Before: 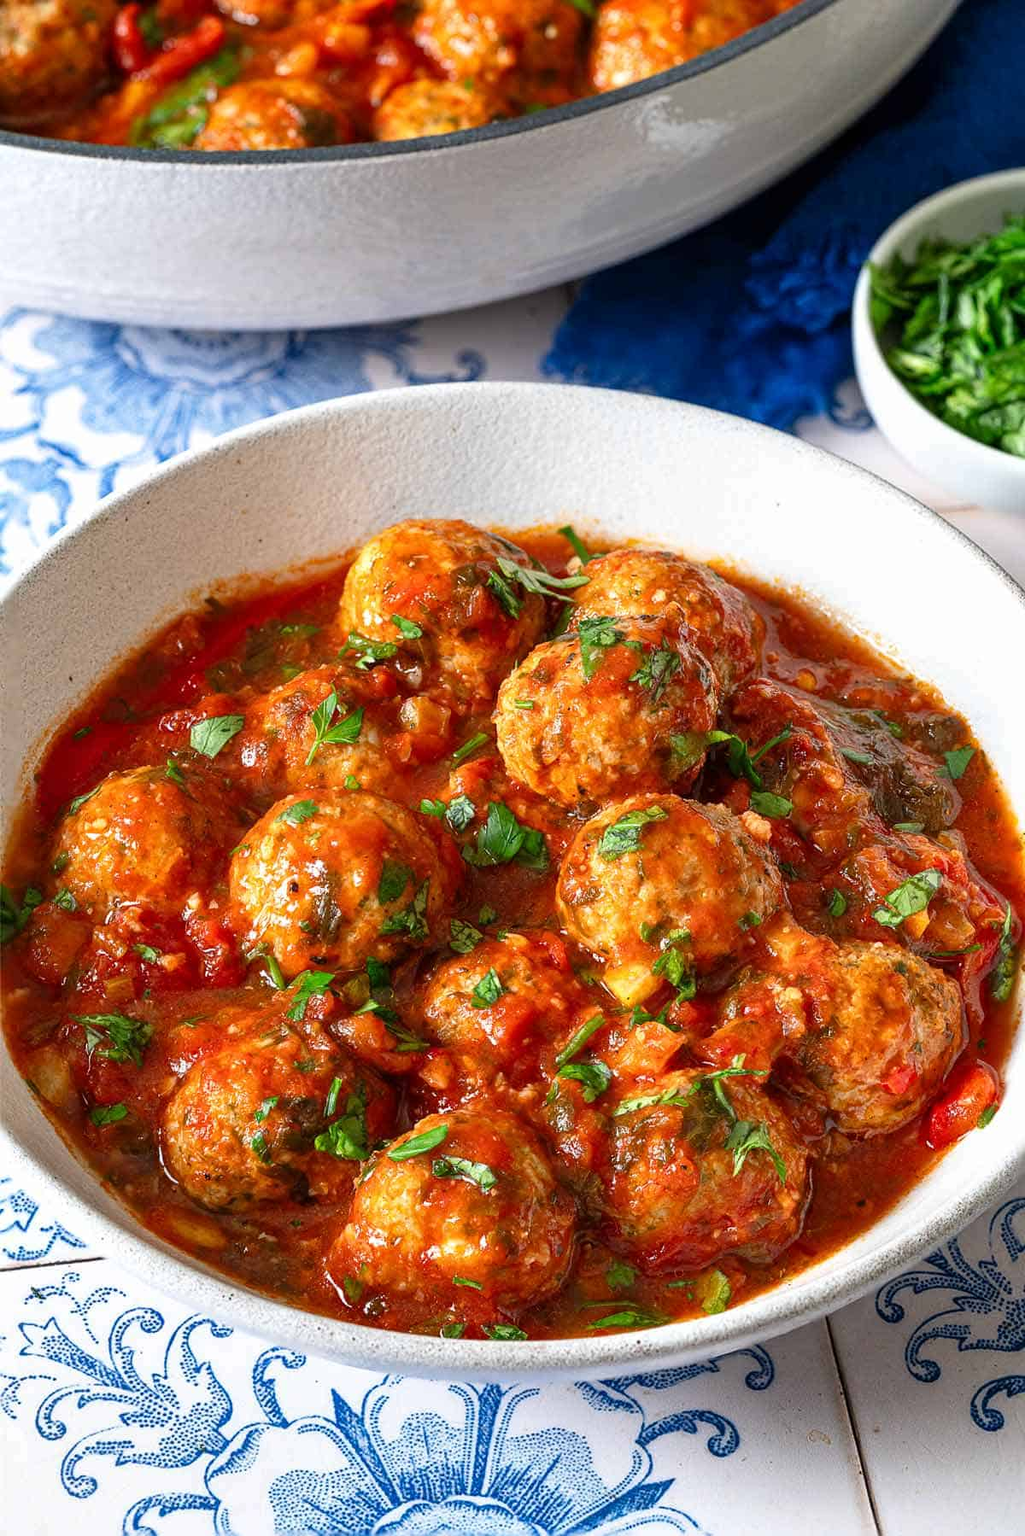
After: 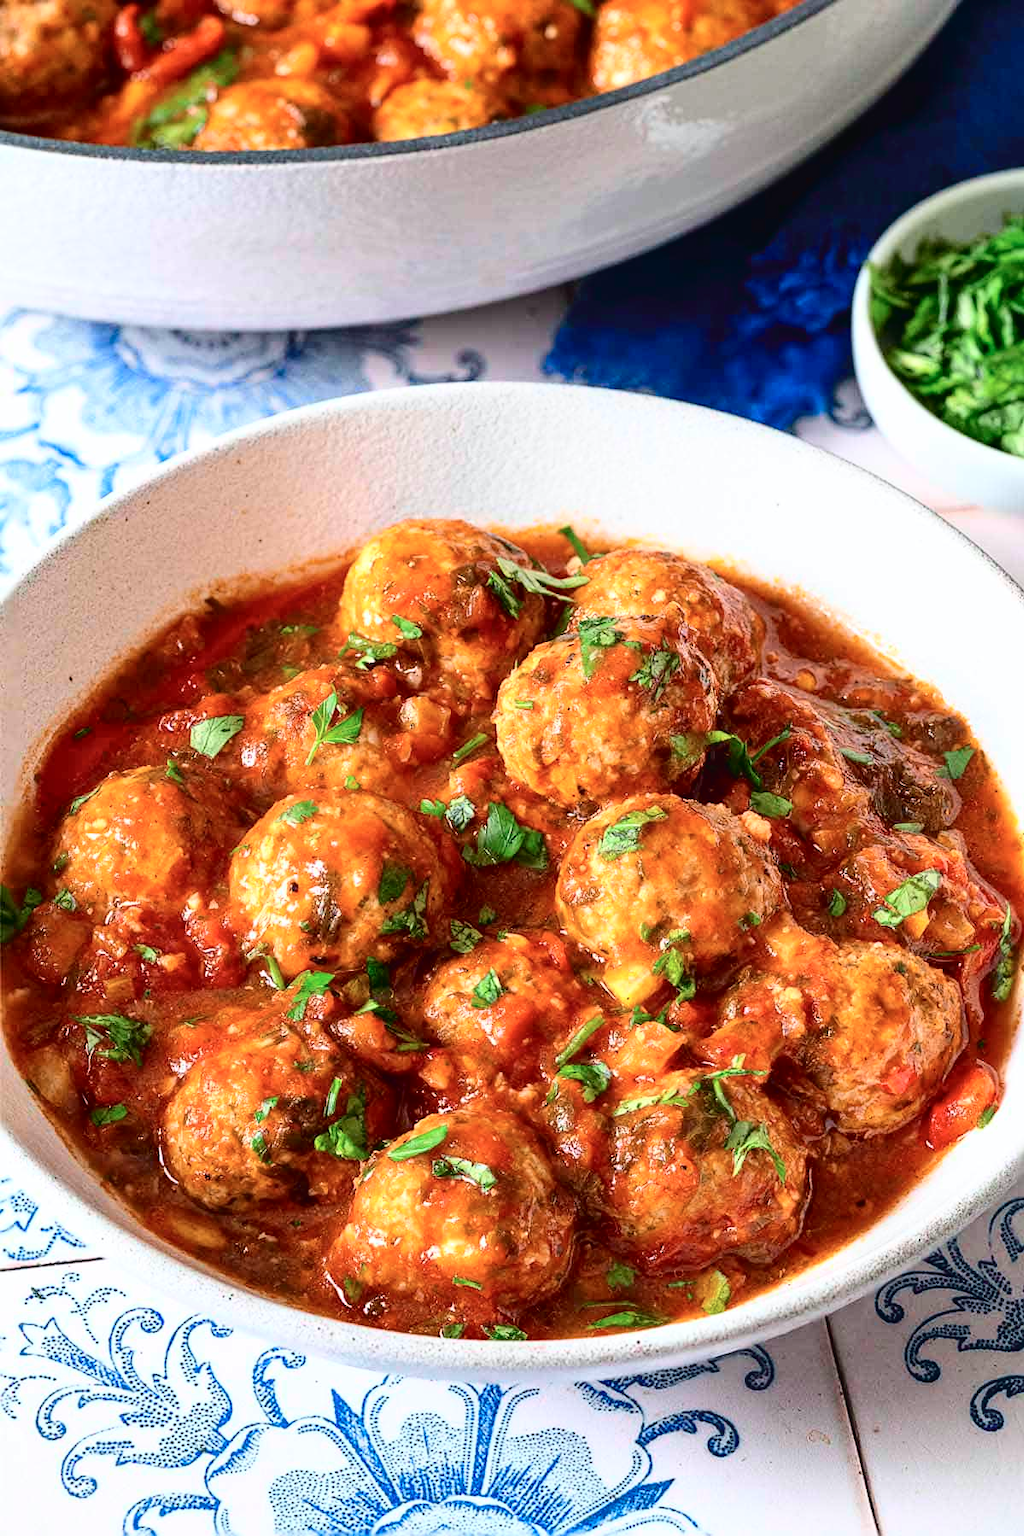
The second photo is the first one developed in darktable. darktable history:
tone curve: curves: ch0 [(0, 0.023) (0.087, 0.065) (0.184, 0.168) (0.45, 0.54) (0.57, 0.683) (0.722, 0.825) (0.877, 0.948) (1, 1)]; ch1 [(0, 0) (0.388, 0.369) (0.44, 0.44) (0.489, 0.481) (0.534, 0.561) (0.657, 0.659) (1, 1)]; ch2 [(0, 0) (0.353, 0.317) (0.408, 0.427) (0.472, 0.46) (0.5, 0.496) (0.537, 0.534) (0.576, 0.592) (0.625, 0.631) (1, 1)], color space Lab, independent channels, preserve colors none
